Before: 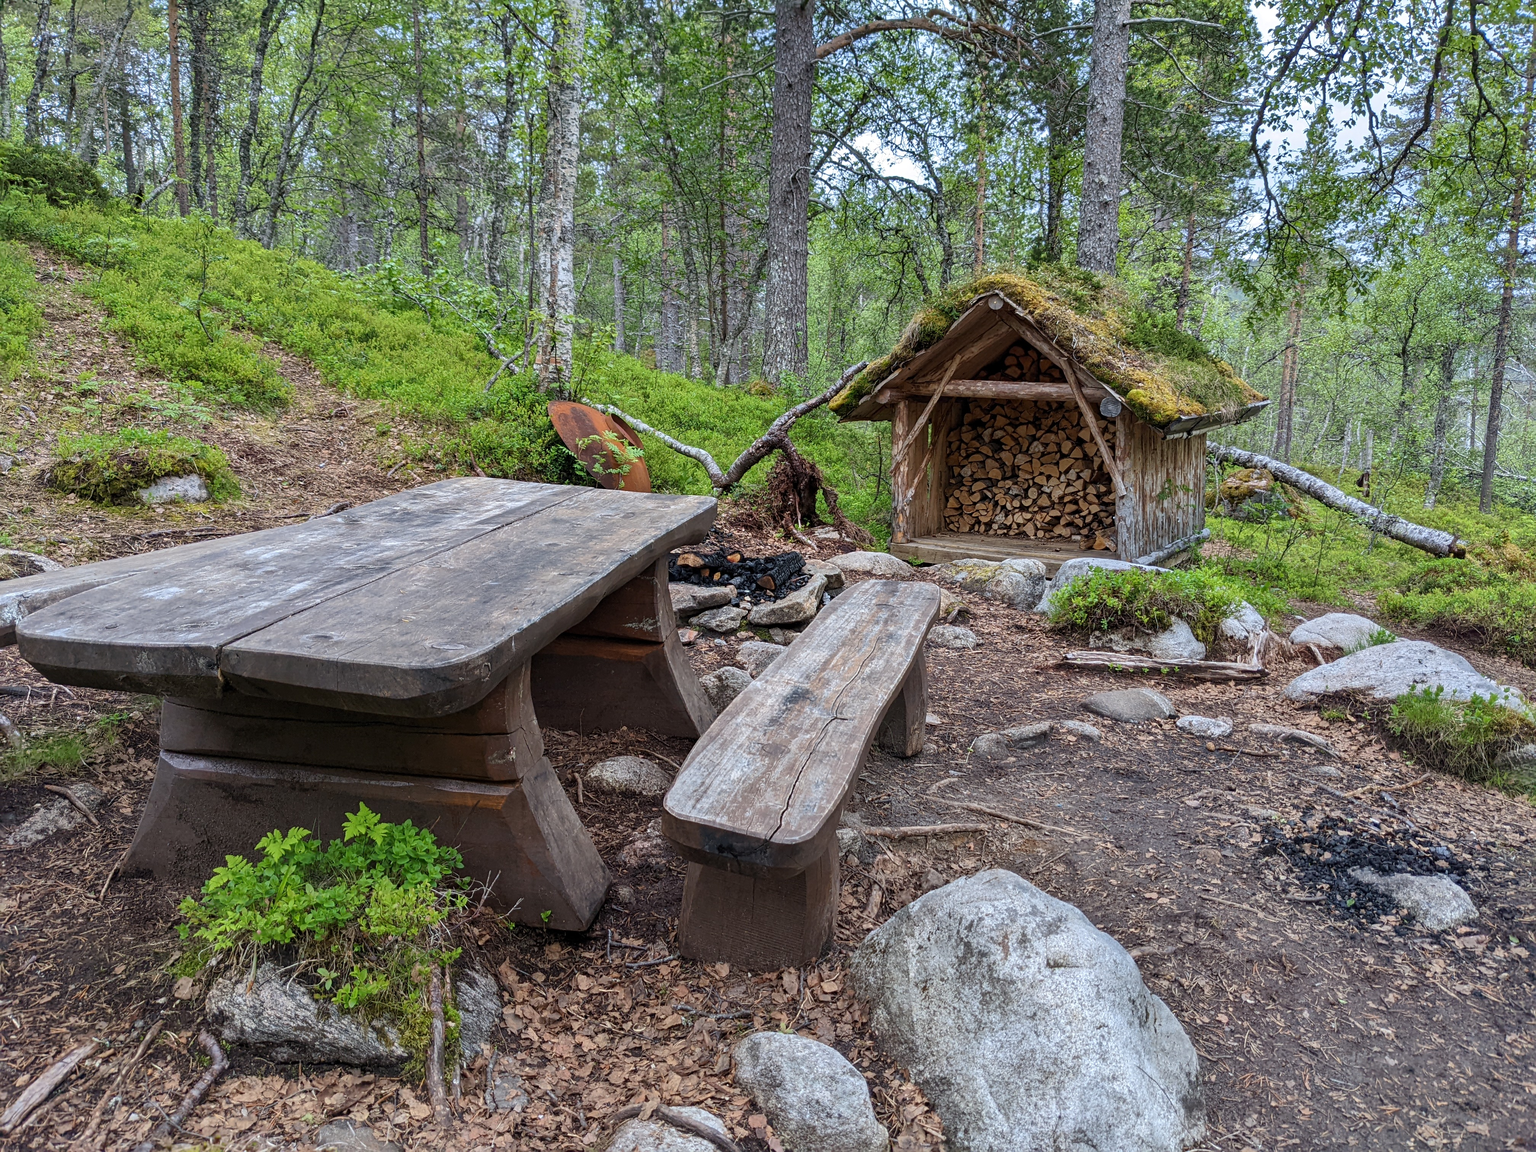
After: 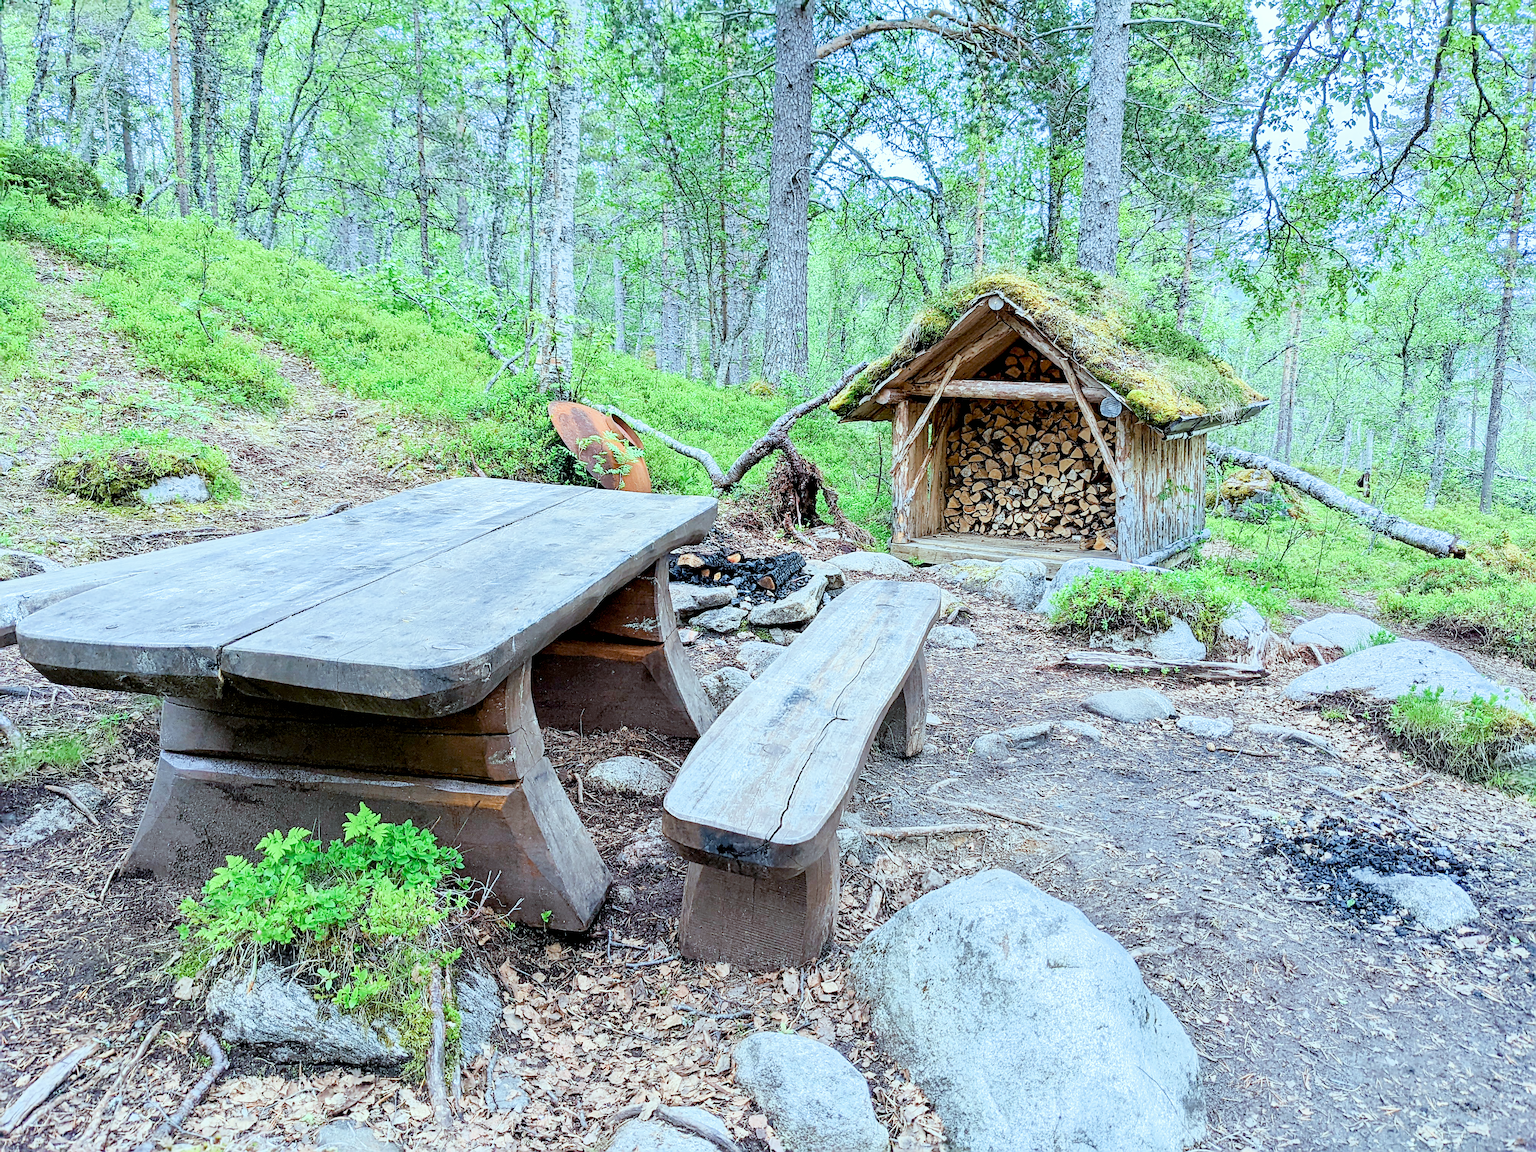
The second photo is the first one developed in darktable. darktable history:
sharpen: on, module defaults
filmic rgb: black relative exposure -7.65 EV, white relative exposure 4.56 EV, hardness 3.61
color calibration: illuminant as shot in camera, x 0.384, y 0.38, temperature 3940.36 K
color correction: highlights a* -6.72, highlights b* 0.721
exposure: black level correction 0.005, exposure 2.08 EV, compensate highlight preservation false
